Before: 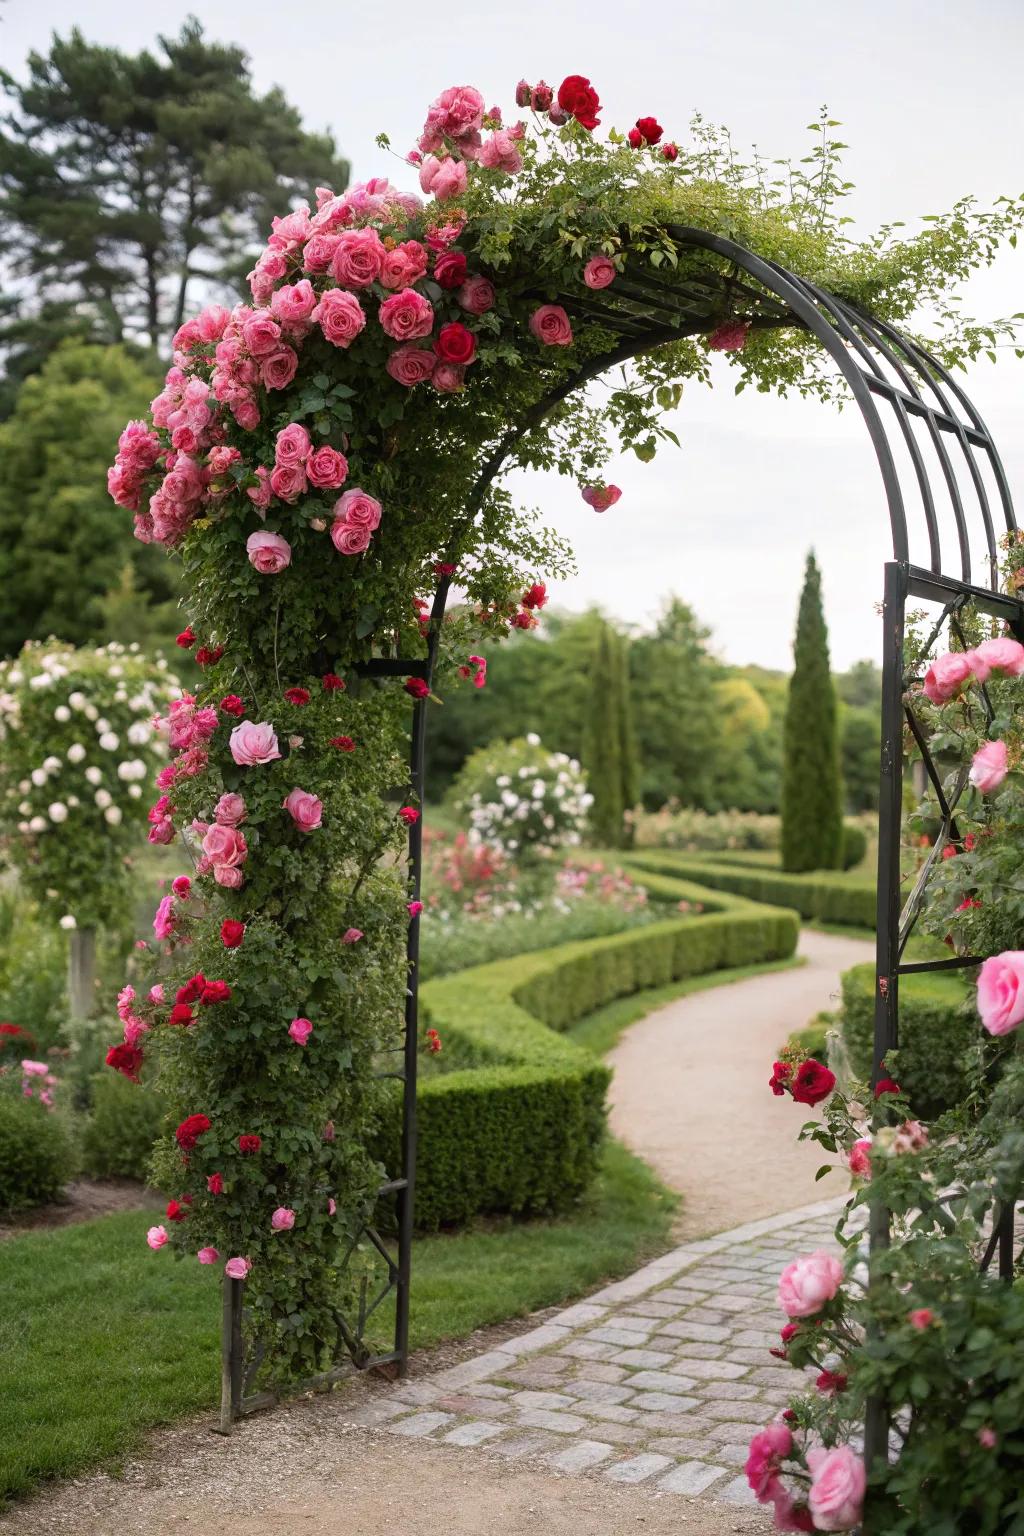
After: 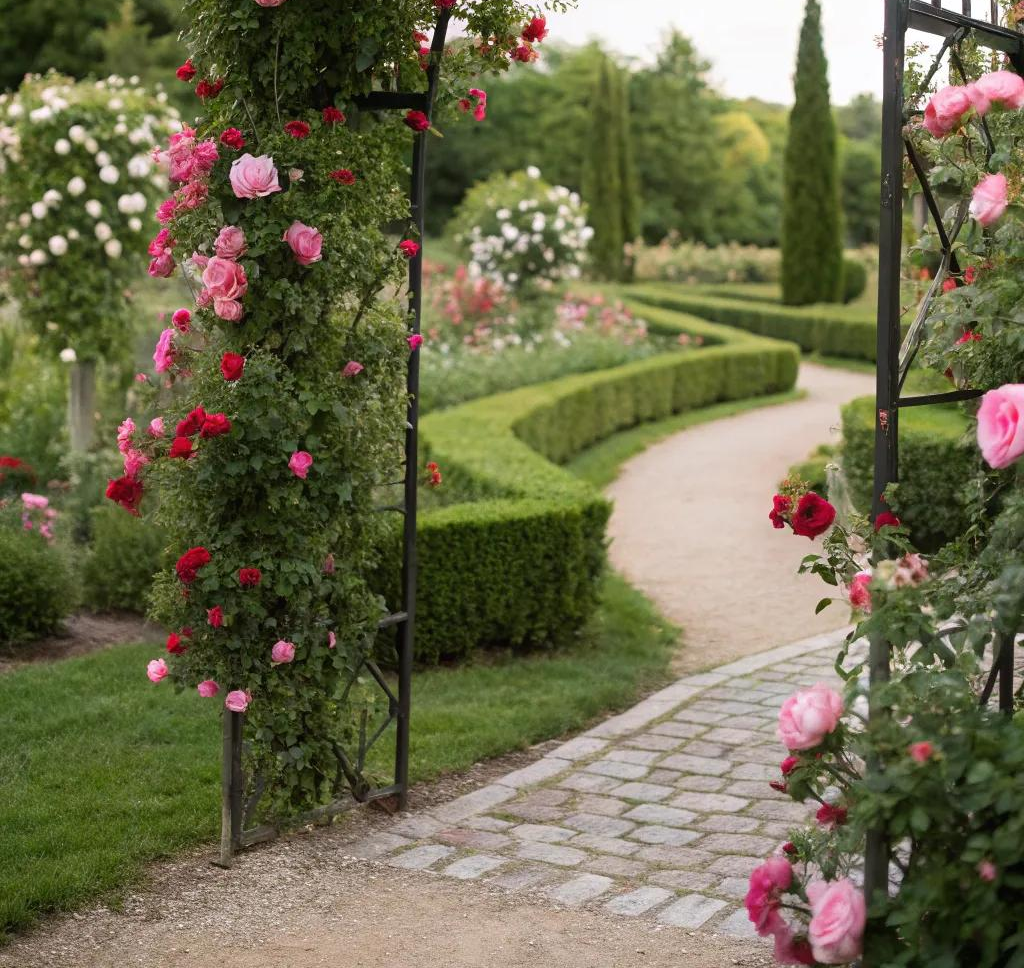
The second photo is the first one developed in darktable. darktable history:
crop and rotate: top 36.921%
